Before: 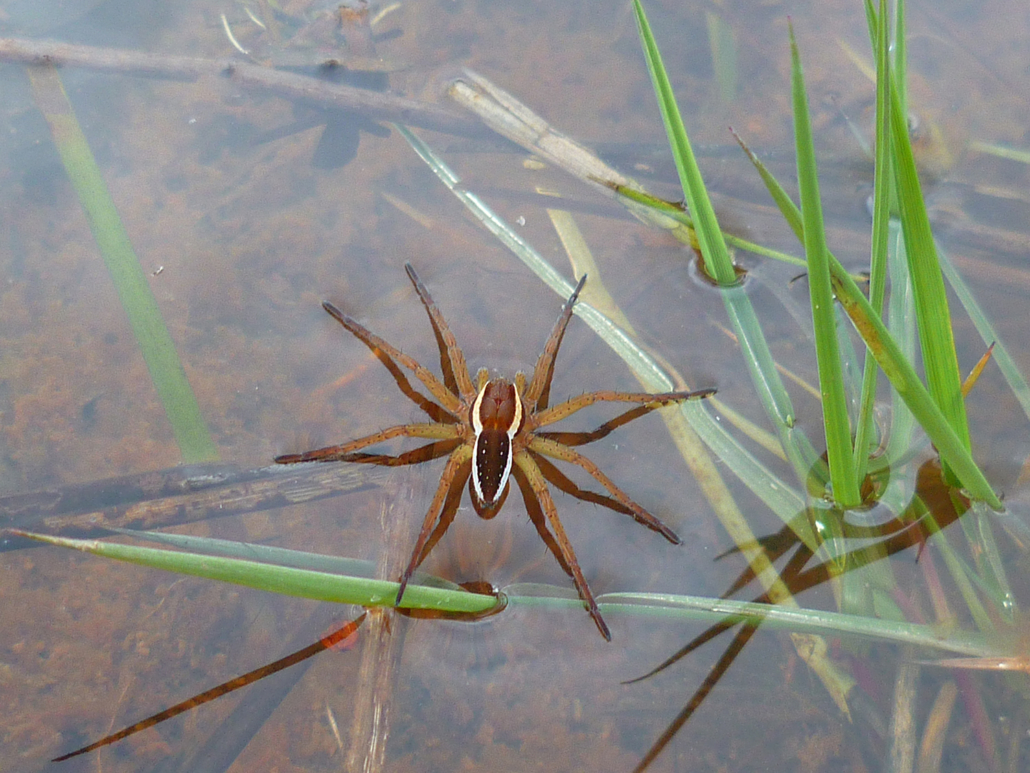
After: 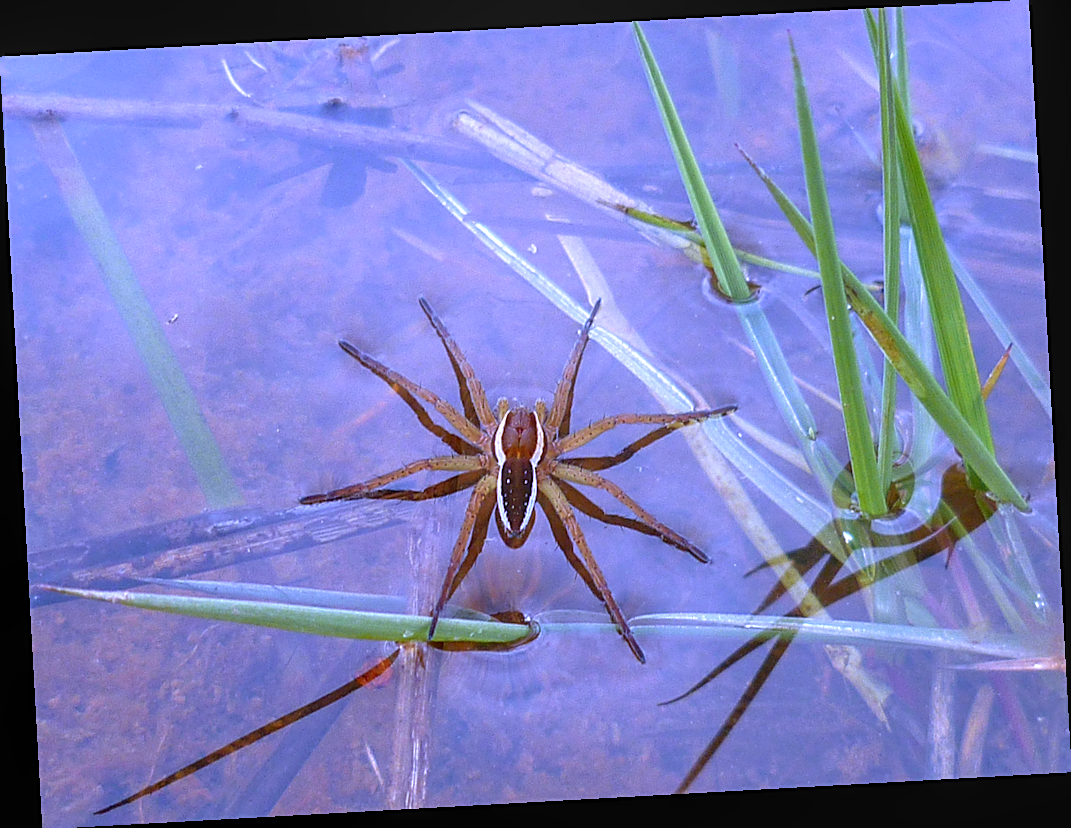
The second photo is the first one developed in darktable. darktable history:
rotate and perspective: rotation -3.18°, automatic cropping off
bloom: size 40%
local contrast: detail 130%
white balance: red 0.98, blue 1.61
sharpen: on, module defaults
color zones: curves: ch0 [(0.25, 0.5) (0.428, 0.473) (0.75, 0.5)]; ch1 [(0.243, 0.479) (0.398, 0.452) (0.75, 0.5)]
